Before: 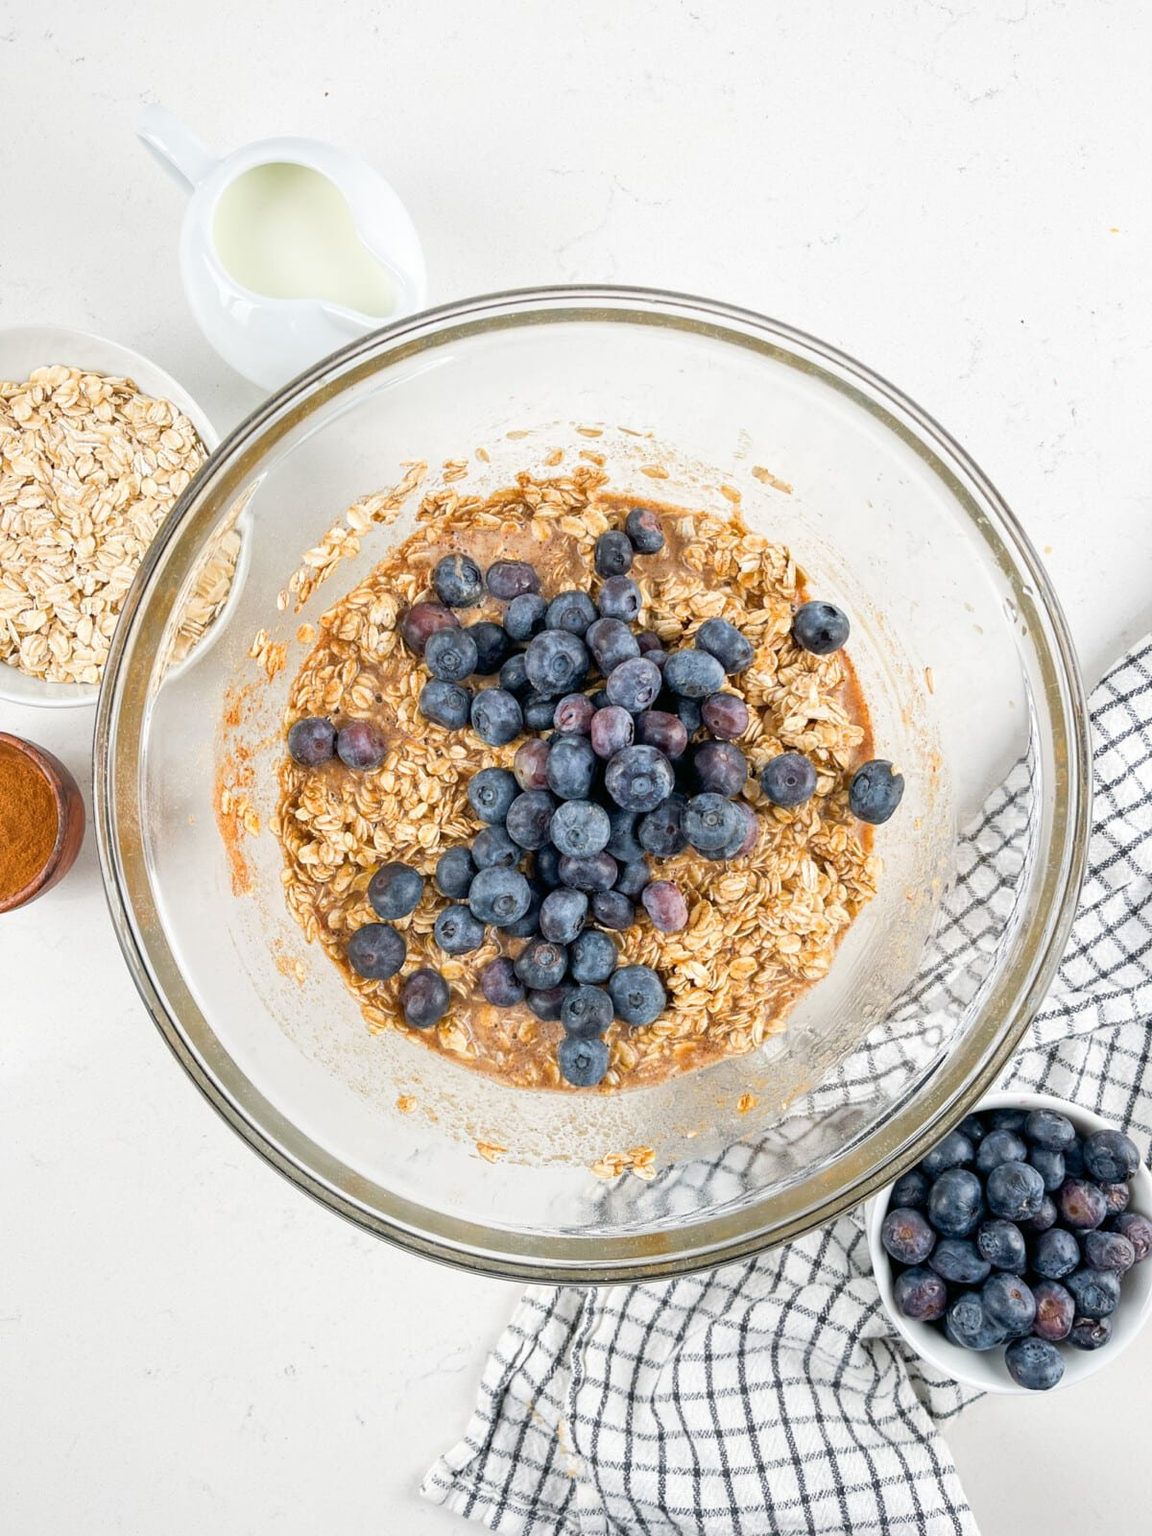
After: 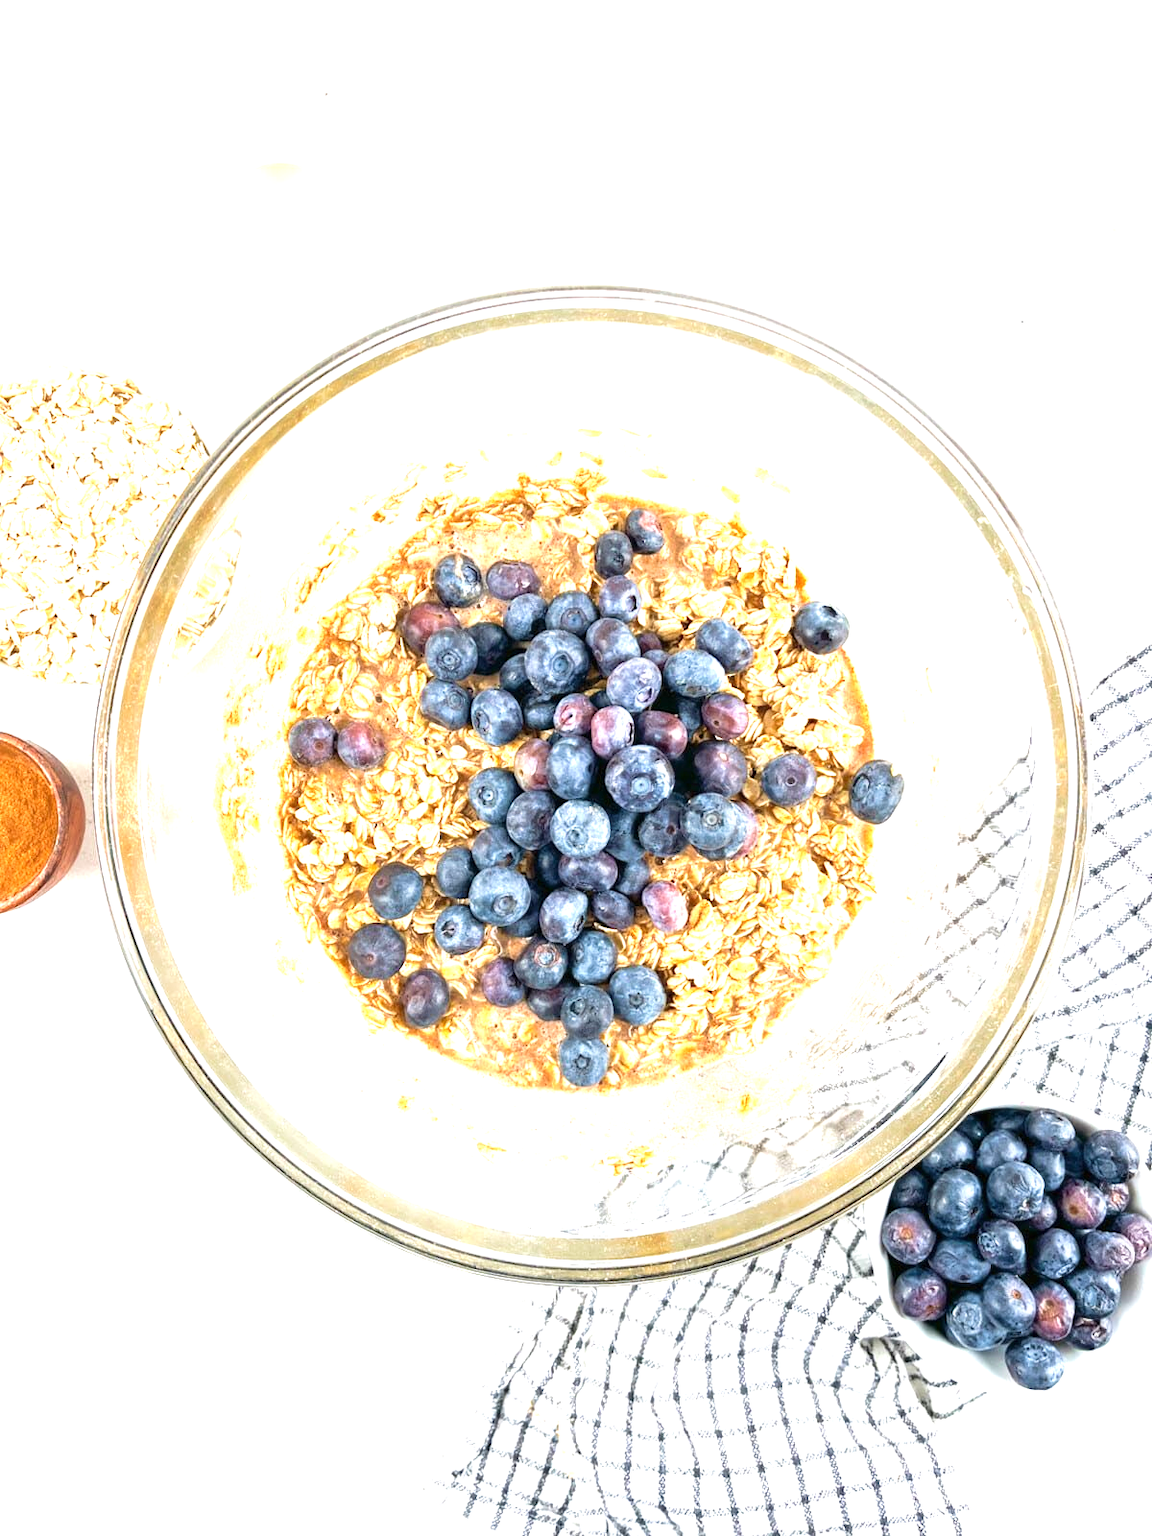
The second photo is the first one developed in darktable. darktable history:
velvia: on, module defaults
exposure: black level correction 0, exposure 1.275 EV, compensate exposure bias true, compensate highlight preservation false
